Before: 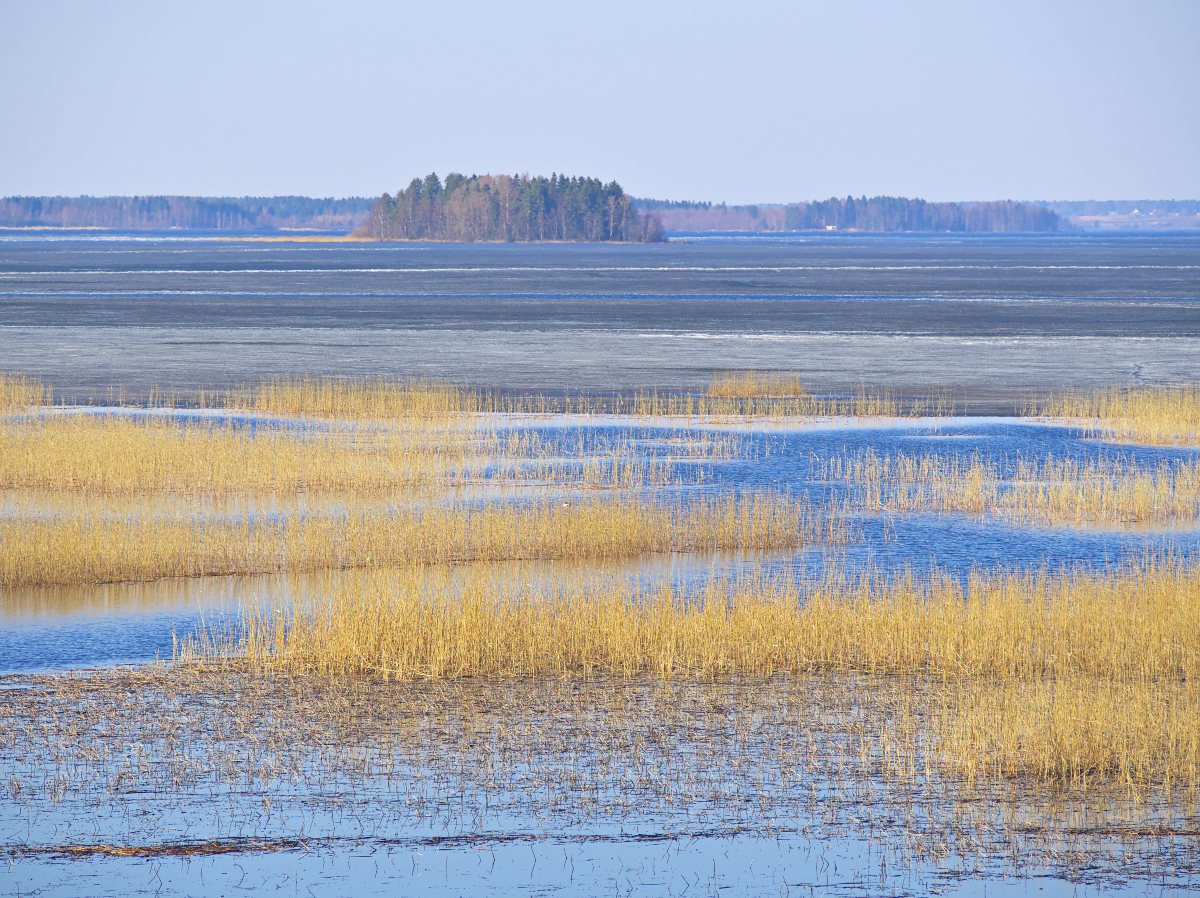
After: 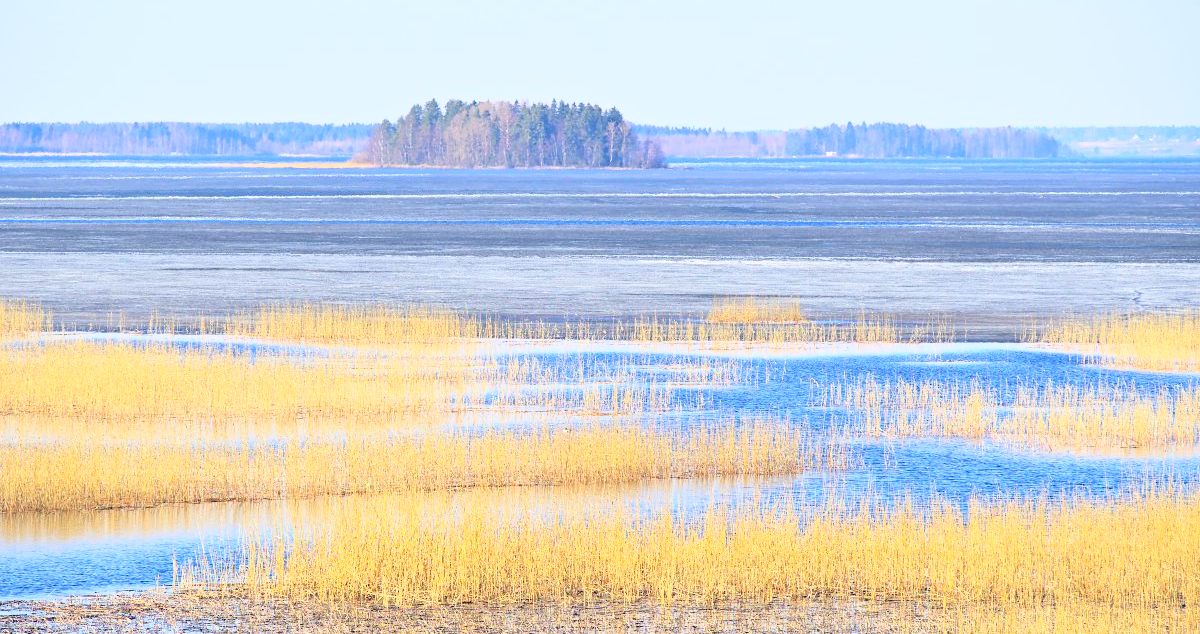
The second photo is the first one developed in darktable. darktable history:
contrast brightness saturation: contrast 0.15, brightness -0.01, saturation 0.1
base curve: curves: ch0 [(0, 0) (0.028, 0.03) (0.121, 0.232) (0.46, 0.748) (0.859, 0.968) (1, 1)]
crop and rotate: top 8.293%, bottom 20.996%
exposure: exposure -0.072 EV, compensate highlight preservation false
